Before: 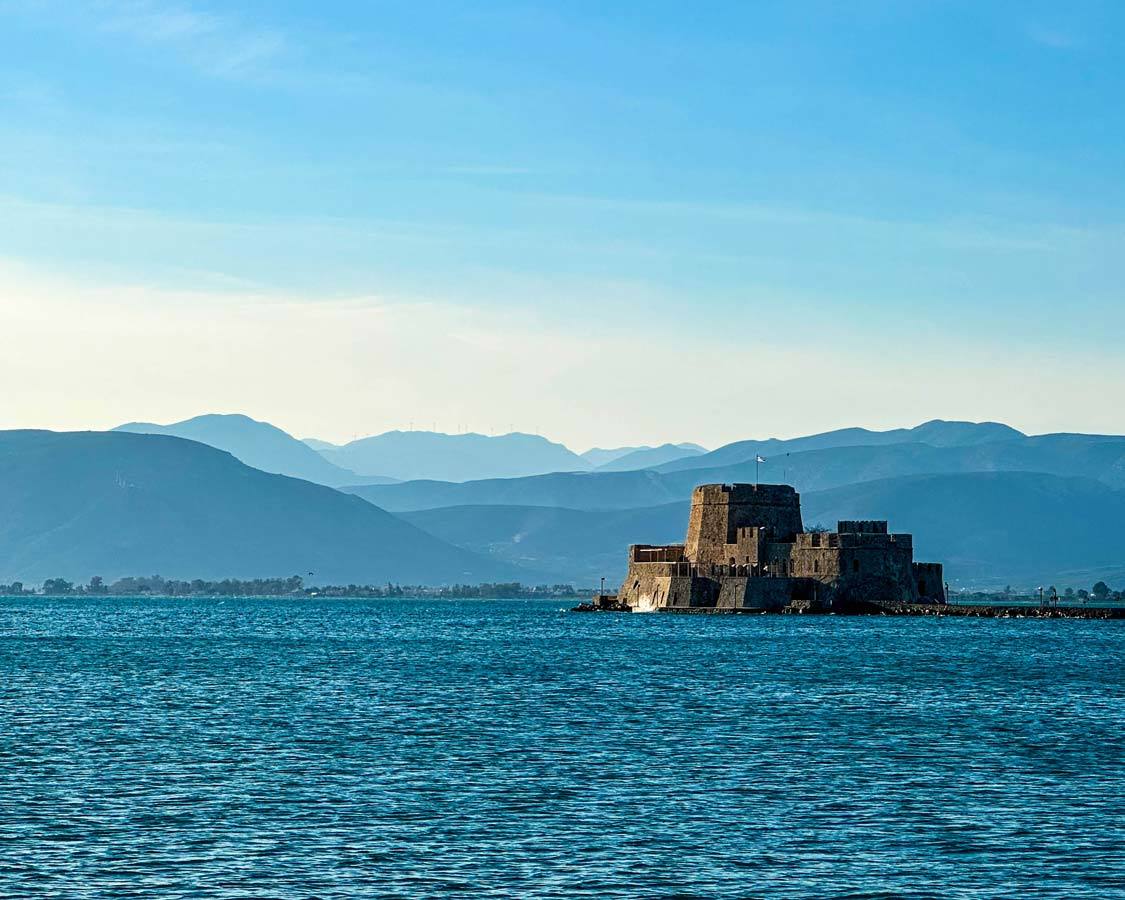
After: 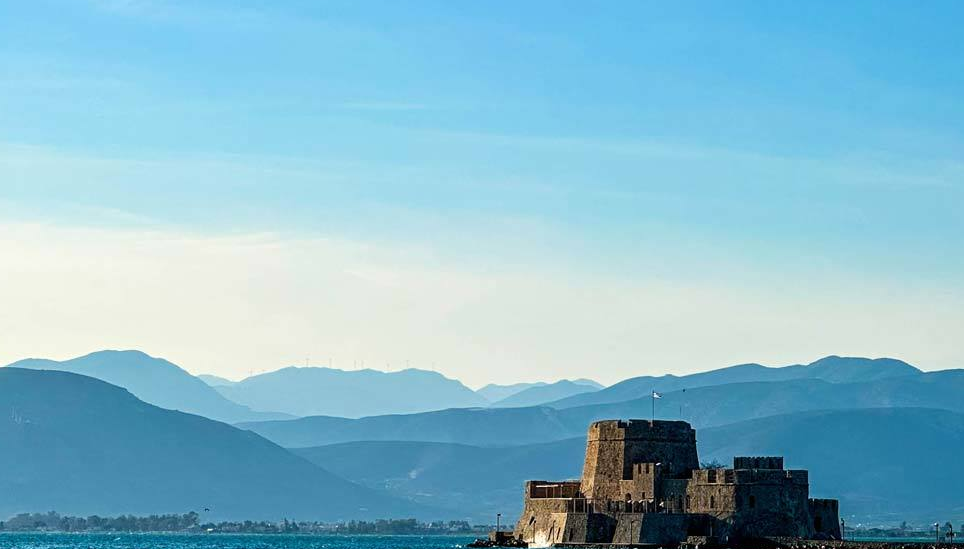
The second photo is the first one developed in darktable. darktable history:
crop and rotate: left 9.306%, top 7.118%, right 4.928%, bottom 31.833%
